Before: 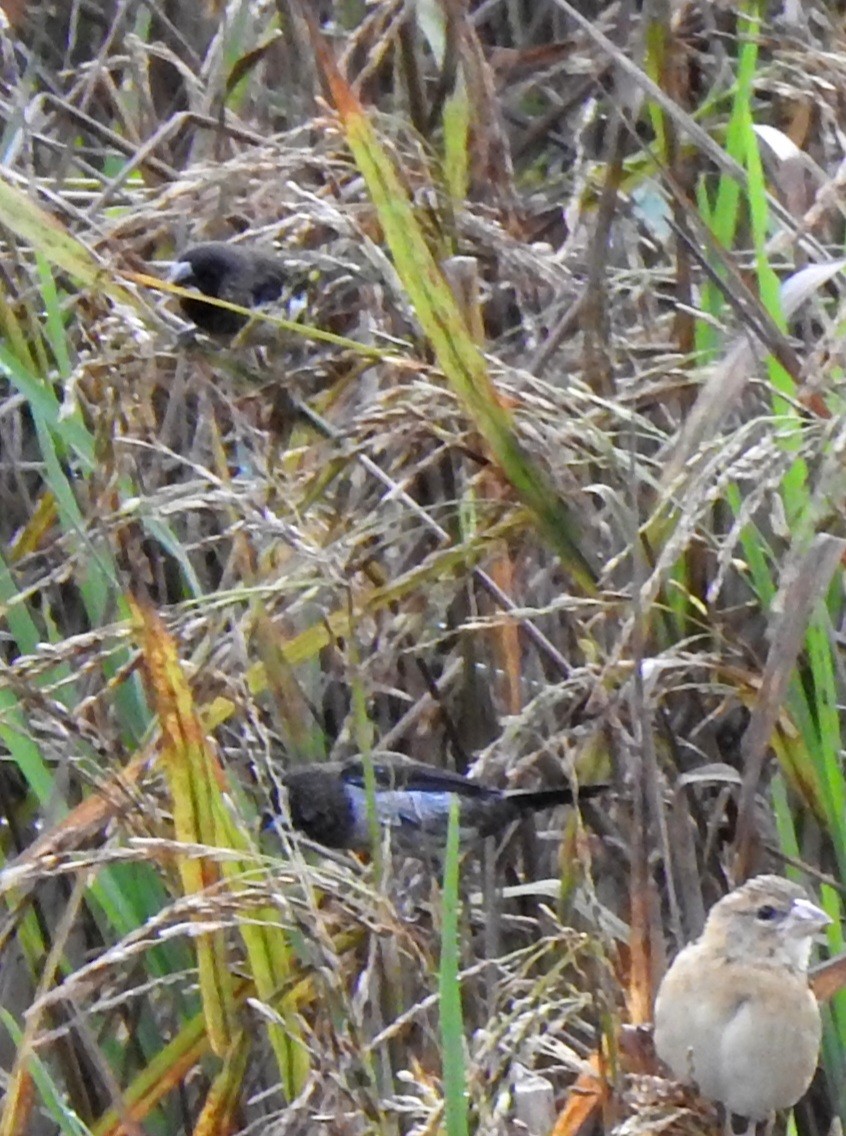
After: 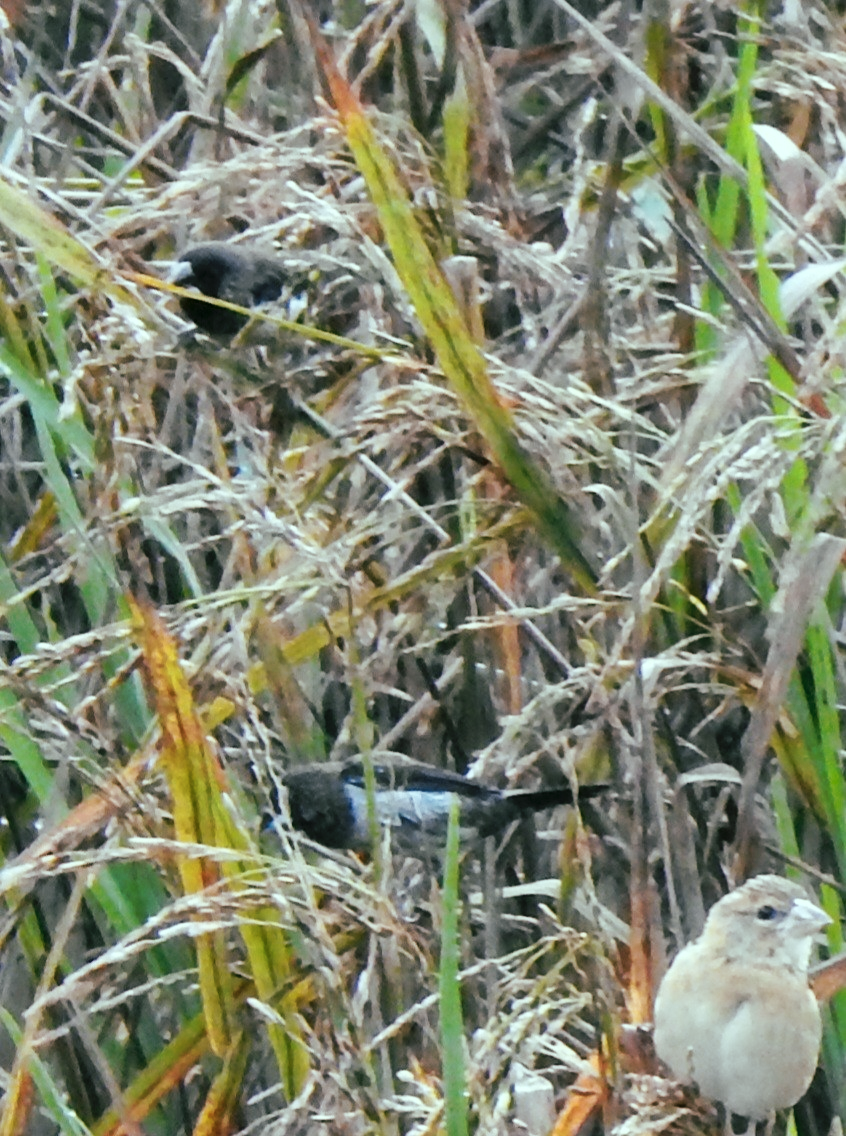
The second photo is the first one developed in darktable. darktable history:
tone curve: curves: ch0 [(0, 0) (0.003, 0.005) (0.011, 0.013) (0.025, 0.027) (0.044, 0.044) (0.069, 0.06) (0.1, 0.081) (0.136, 0.114) (0.177, 0.16) (0.224, 0.211) (0.277, 0.277) (0.335, 0.354) (0.399, 0.435) (0.468, 0.538) (0.543, 0.626) (0.623, 0.708) (0.709, 0.789) (0.801, 0.867) (0.898, 0.935) (1, 1)], preserve colors none
color look up table: target L [93.99, 89.76, 87.14, 89.42, 63.07, 65.21, 65.9, 52.37, 49.99, 41.54, 45.46, 34.59, 25.97, 10.94, 200.47, 95.21, 74.57, 81.28, 63.68, 55.73, 60.73, 59.74, 45.67, 44.67, 42.25, 35.49, 14.82, 89.21, 82.59, 81.43, 72.99, 78.55, 74.8, 57.63, 51.93, 65.58, 55.29, 50.66, 34.08, 38.61, 30.88, 11.97, 12.05, 1.57, 91.55, 88.26, 68.82, 51.76, 36.99], target a [-28.44, -34.67, -41.27, -50.47, -57.59, -57.64, -38.59, -7.956, -12.65, -33.34, -32.41, -7.784, -25.78, -14.8, 0, -10.8, 2.22, 8.79, 35.7, 11.9, 24.25, 8.963, 59.43, 54.52, 8.282, 41.69, 21.04, -0.346, -11.35, 16.15, 28.24, 3.341, 18.07, 18.44, 4.269, -12.63, 41.73, -18.22, -4.106, 13.67, 19.05, 3.217, 7.815, -1.013, -40.03, -23.42, -42.53, -30.5, -16.87], target b [89.41, 32.27, 62.82, 14.3, 55.66, 32.87, 10.59, 47.89, 27.5, 34.96, 15.66, 34.65, 21.27, 13.72, 0, 1.911, 56.37, 6.862, 17.61, 52.19, 33.77, 5.387, 10.66, 43.03, 19.97, 20.9, 21.47, -12.43, -19.76, -21.11, -8.401, -27.5, -30.78, -9.5, -25.4, -42.98, -33.92, -30.03, 0.504, -55.71, -16.29, -9.67, -28.77, -2.464, -6.539, -13.2, -20.04, -2.277, -11.86], num patches 49
